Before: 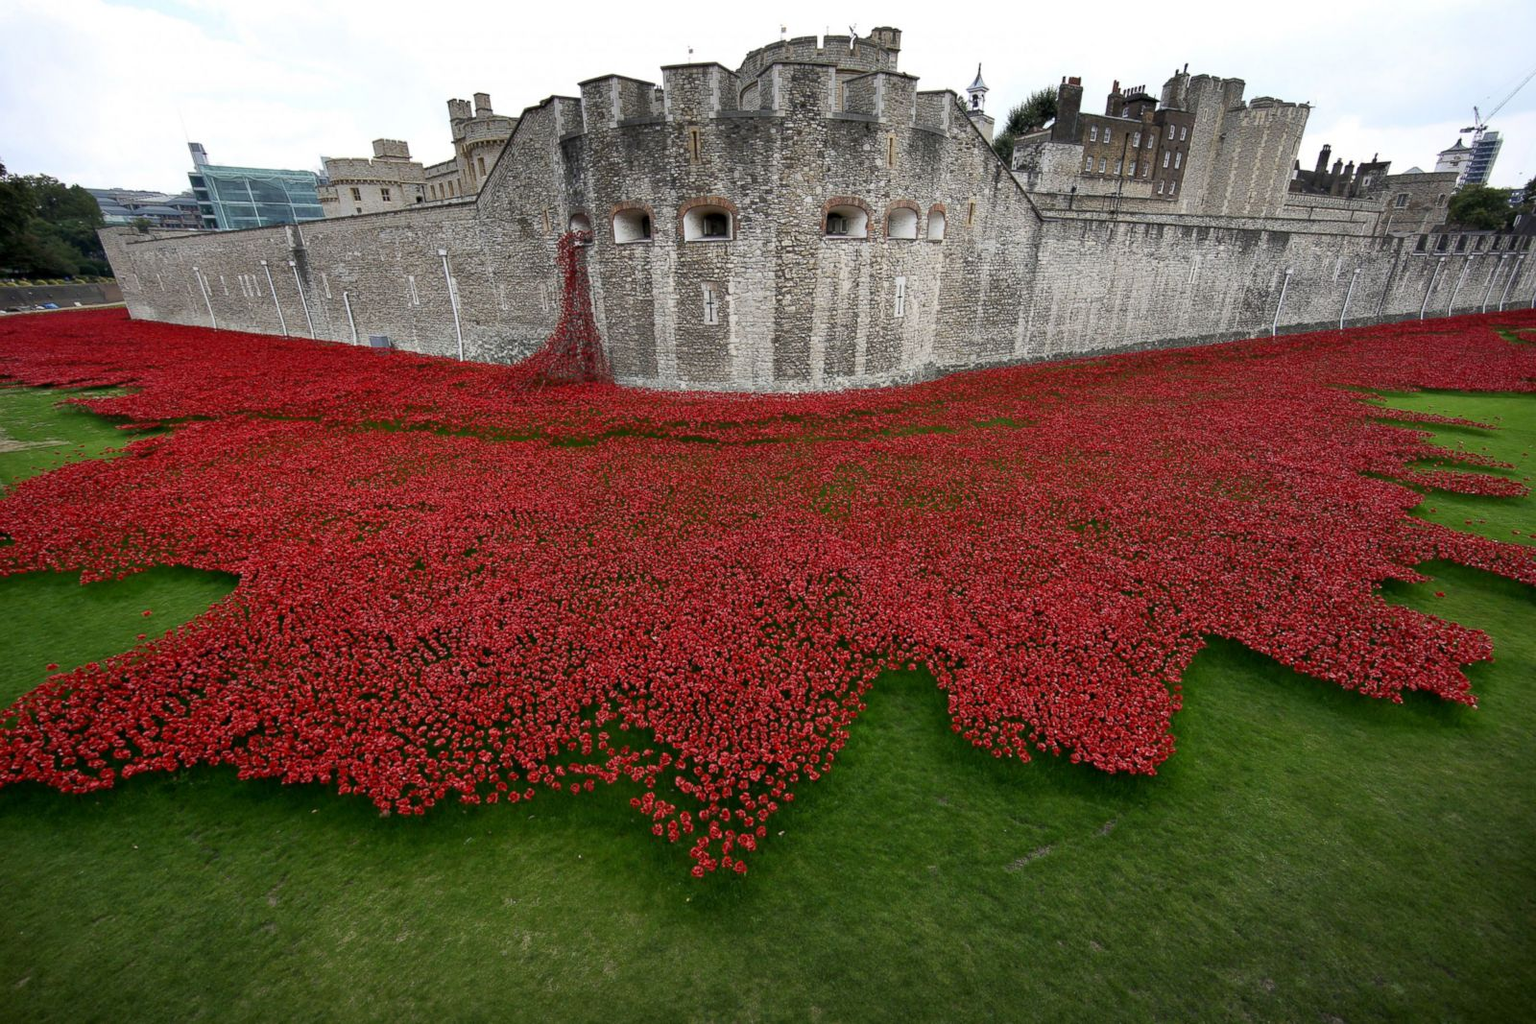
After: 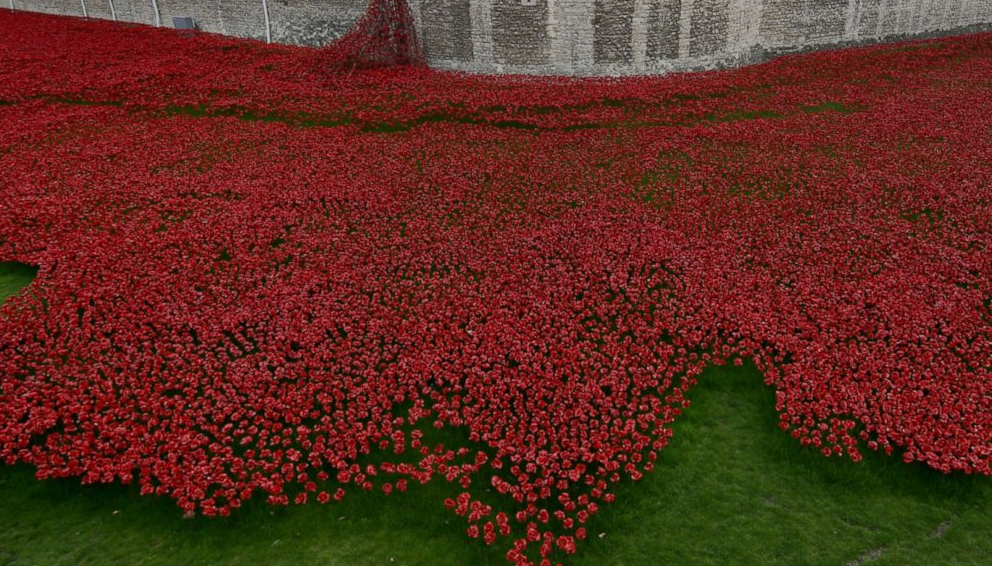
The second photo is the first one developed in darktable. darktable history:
crop: left 13.312%, top 31.28%, right 24.627%, bottom 15.582%
graduated density: rotation 5.63°, offset 76.9
